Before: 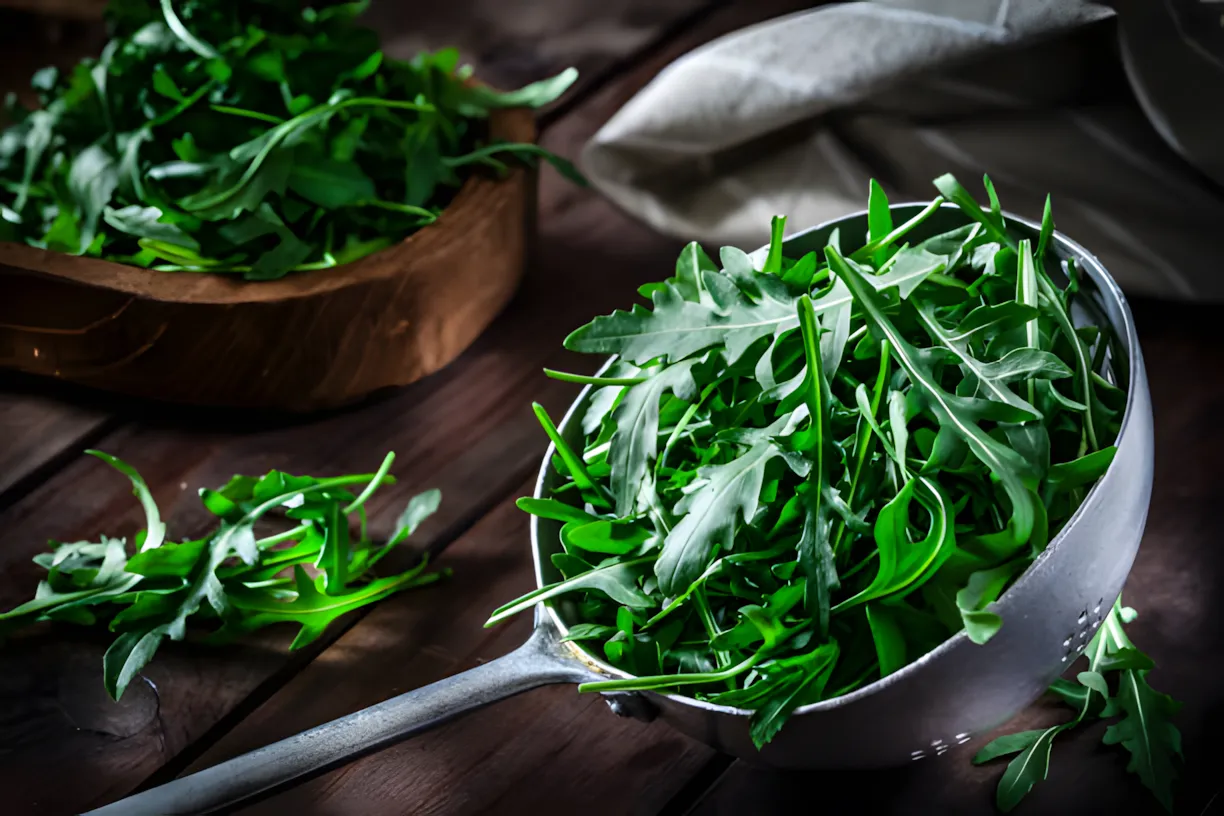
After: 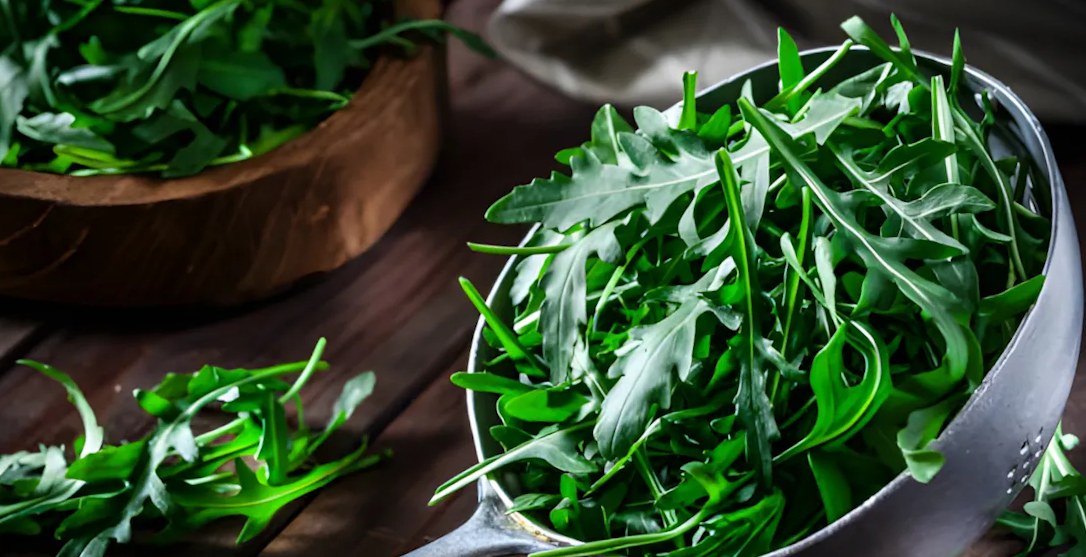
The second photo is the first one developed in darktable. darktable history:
crop and rotate: left 2.991%, top 13.302%, right 1.981%, bottom 12.636%
rotate and perspective: rotation -4.57°, crop left 0.054, crop right 0.944, crop top 0.087, crop bottom 0.914
